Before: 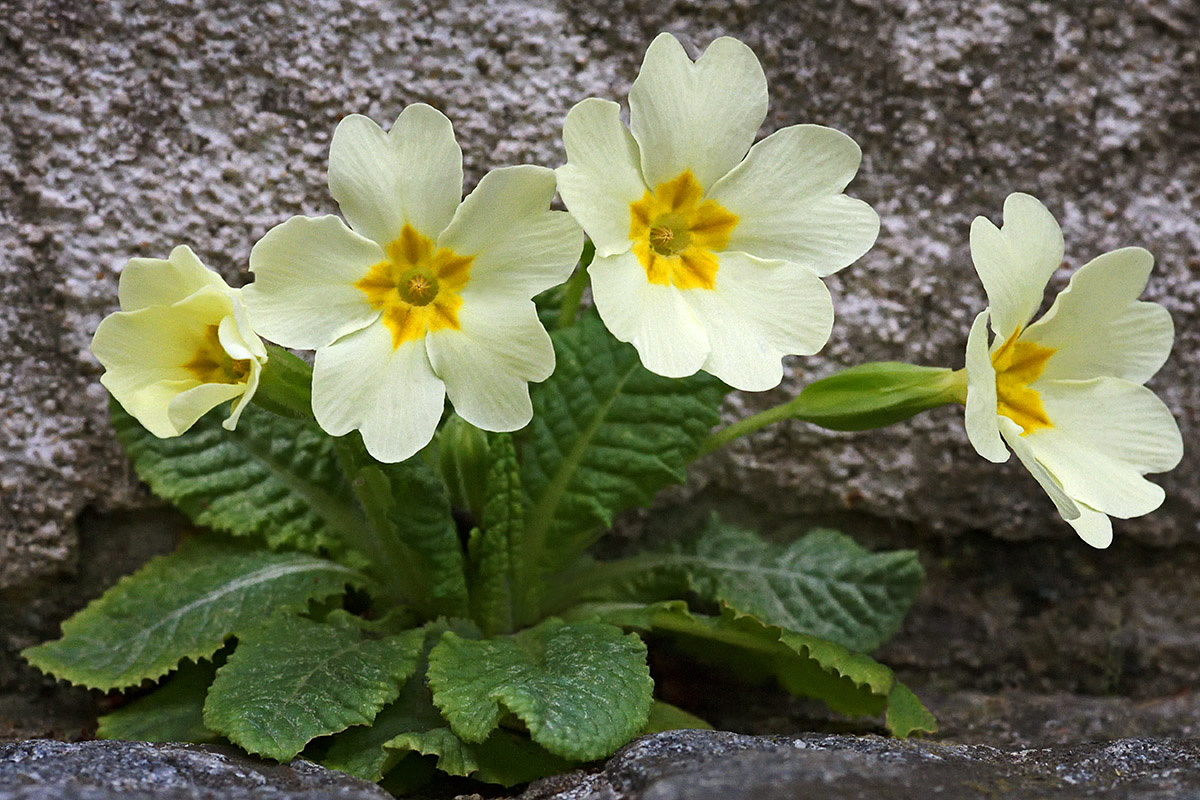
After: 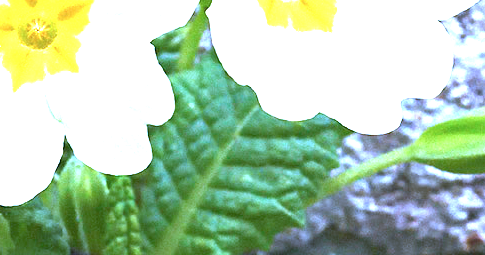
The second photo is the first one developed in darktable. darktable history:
exposure: black level correction 0, exposure 1.2 EV, compensate exposure bias true, compensate highlight preservation false
white balance: red 0.98, blue 1.61
crop: left 31.751%, top 32.172%, right 27.8%, bottom 35.83%
color correction: highlights a* -10.04, highlights b* -10.37
